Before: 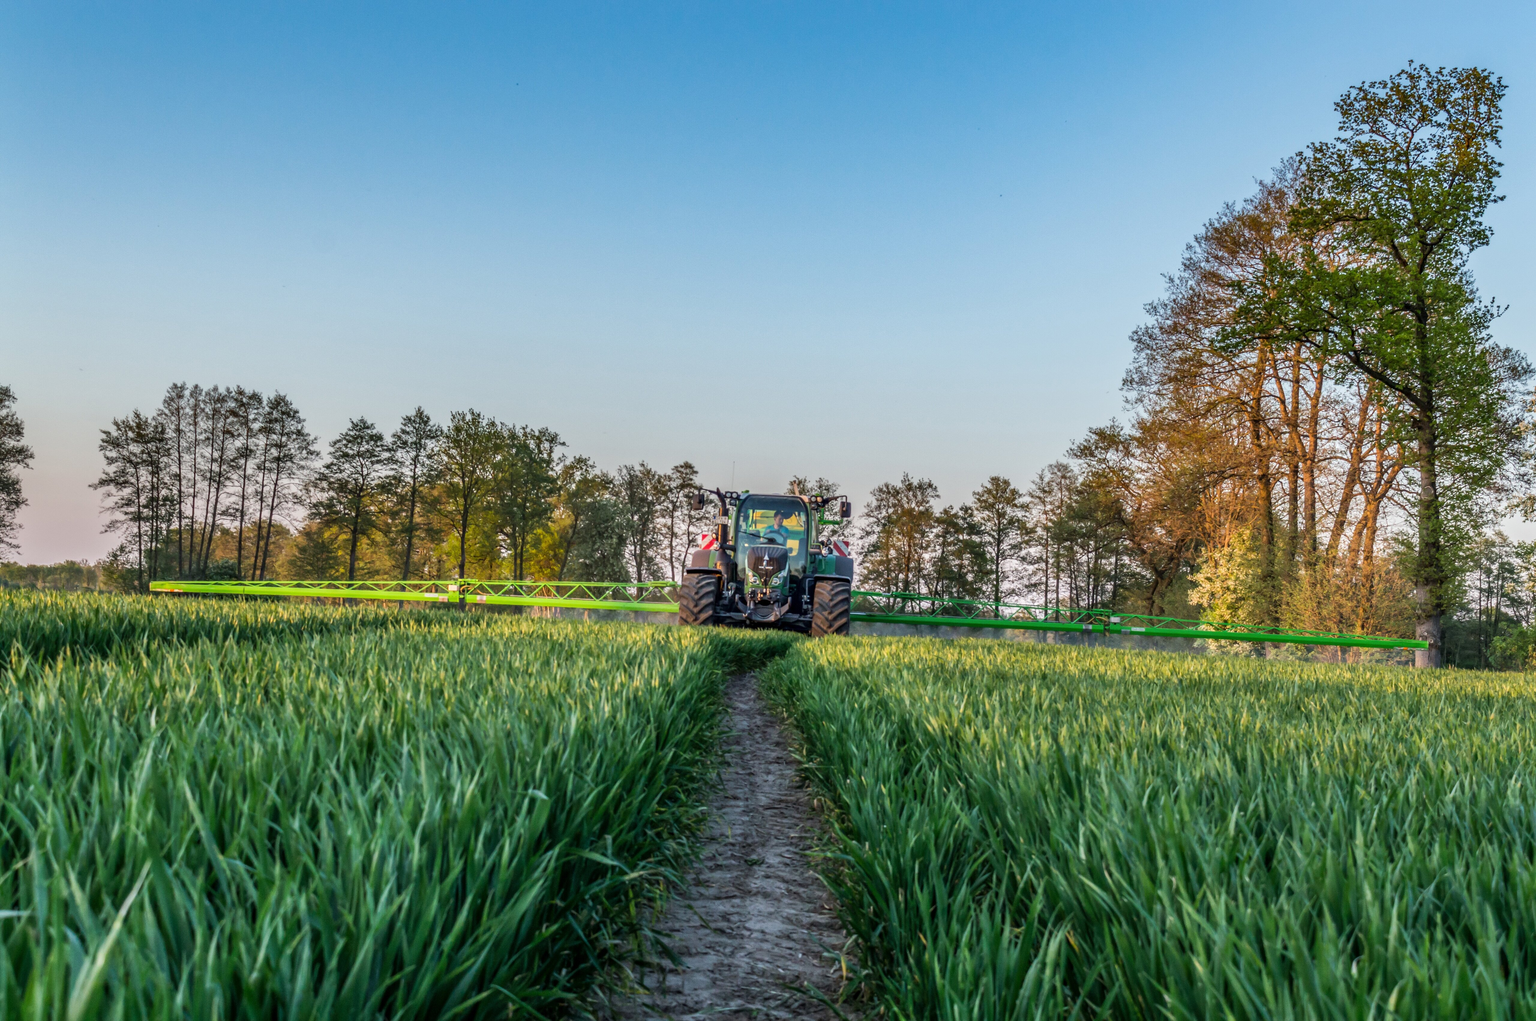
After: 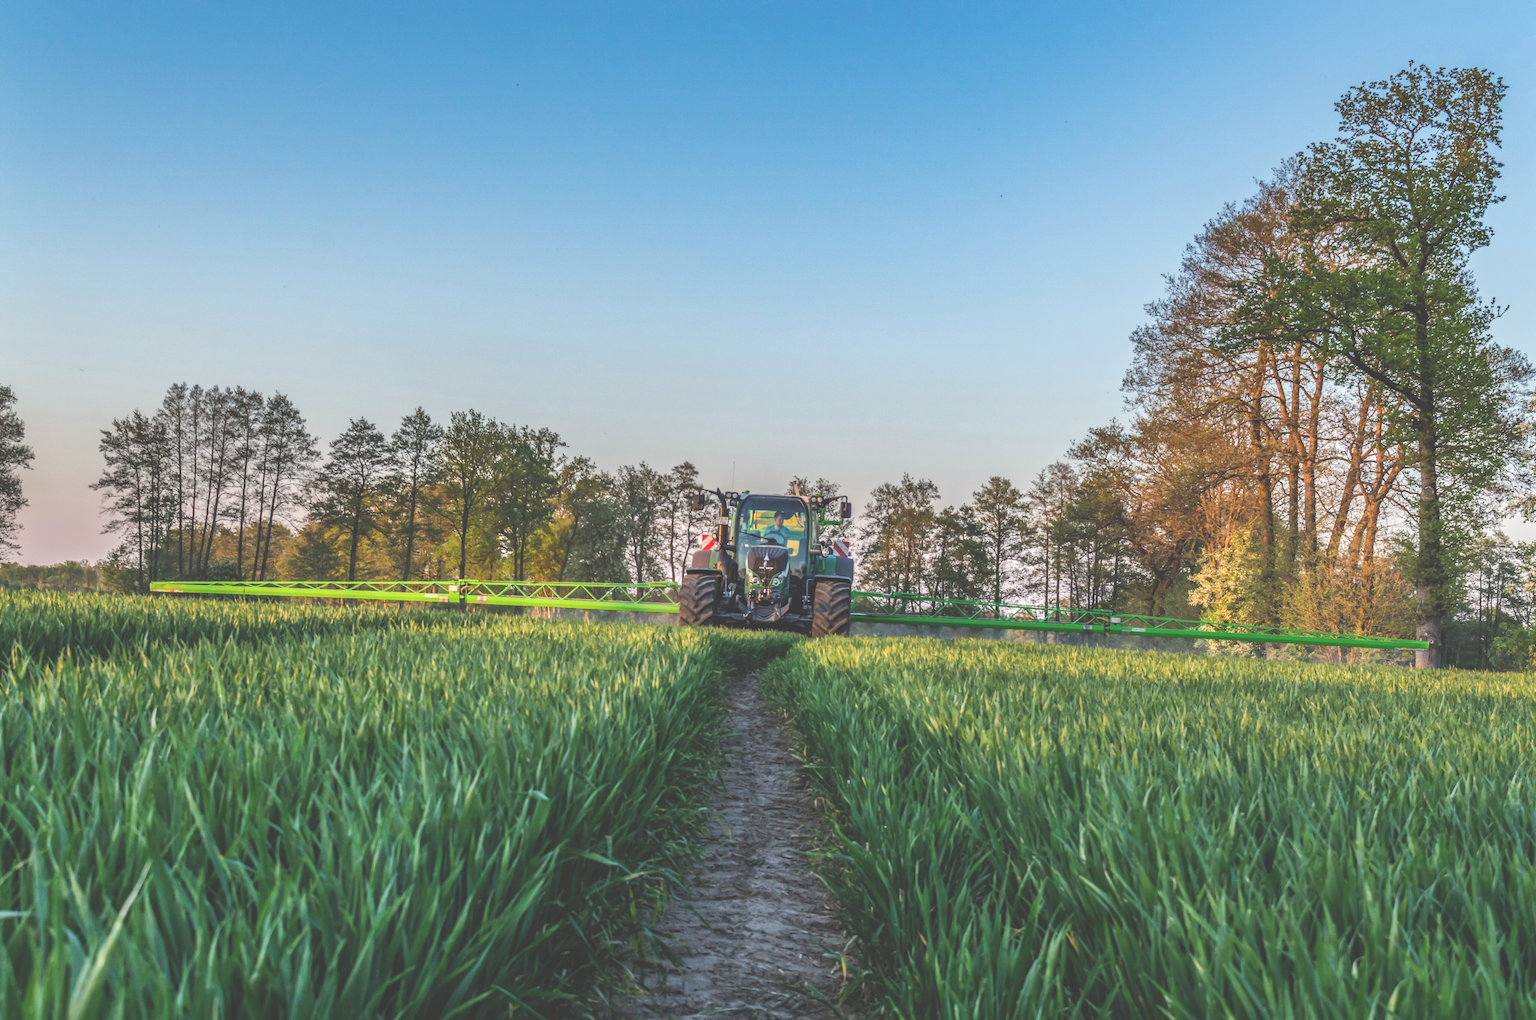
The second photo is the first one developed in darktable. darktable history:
white balance: emerald 1
haze removal: compatibility mode true, adaptive false
crop: bottom 0.071%
exposure: black level correction -0.041, exposure 0.064 EV, compensate highlight preservation false
